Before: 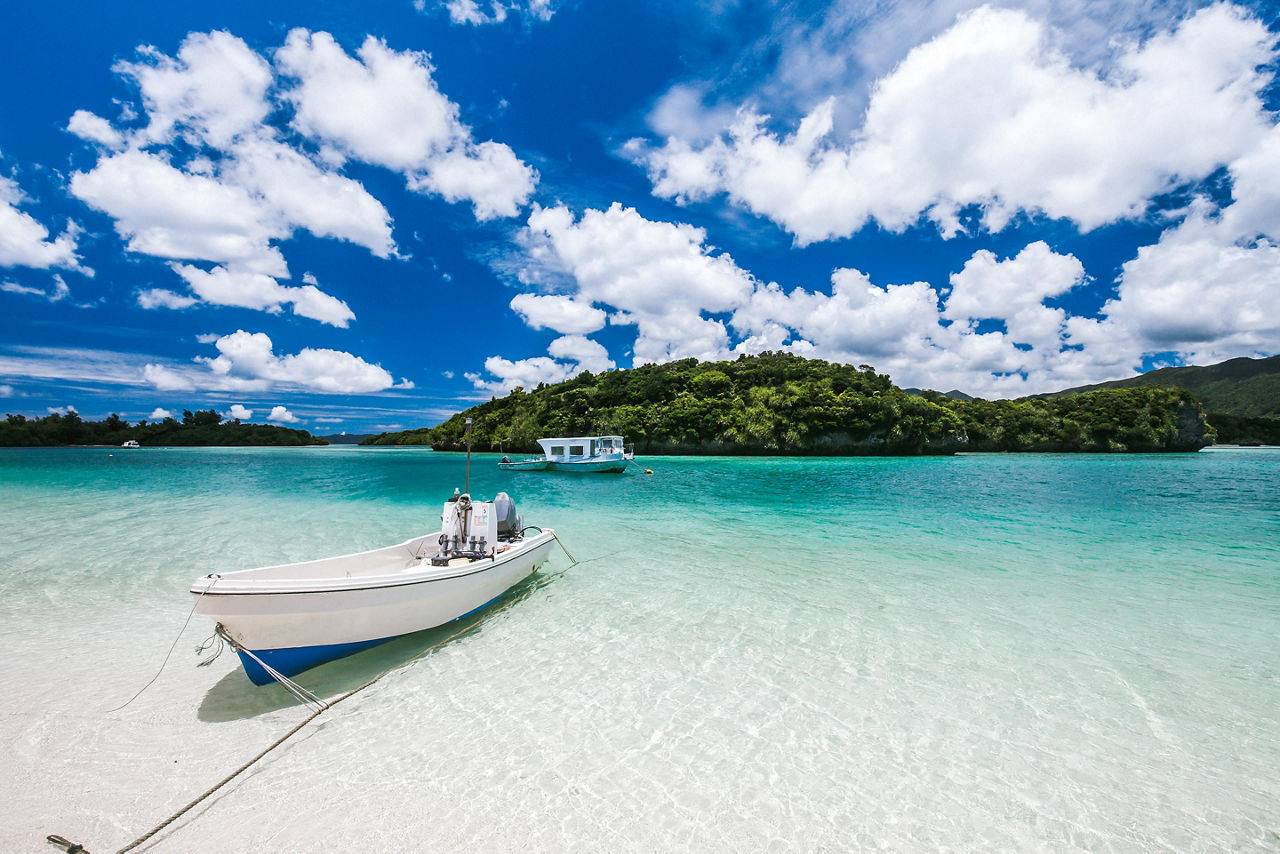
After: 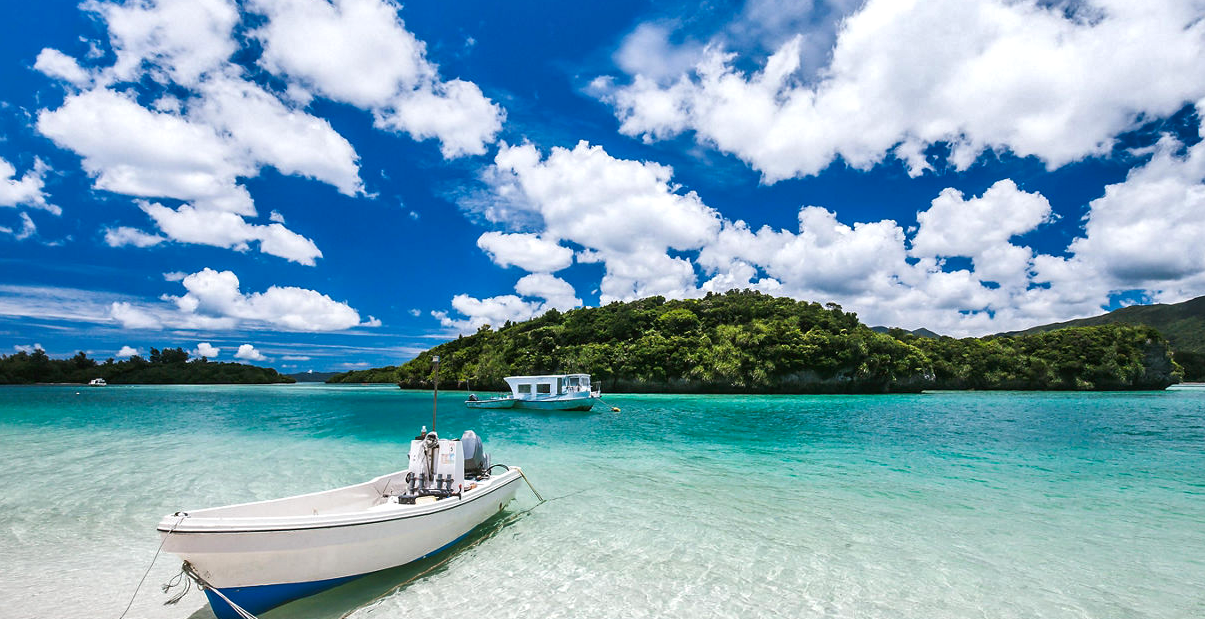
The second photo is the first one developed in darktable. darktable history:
crop: left 2.636%, top 7.288%, right 3.183%, bottom 20.221%
shadows and highlights: soften with gaussian
exposure: exposure 0.128 EV, compensate highlight preservation false
